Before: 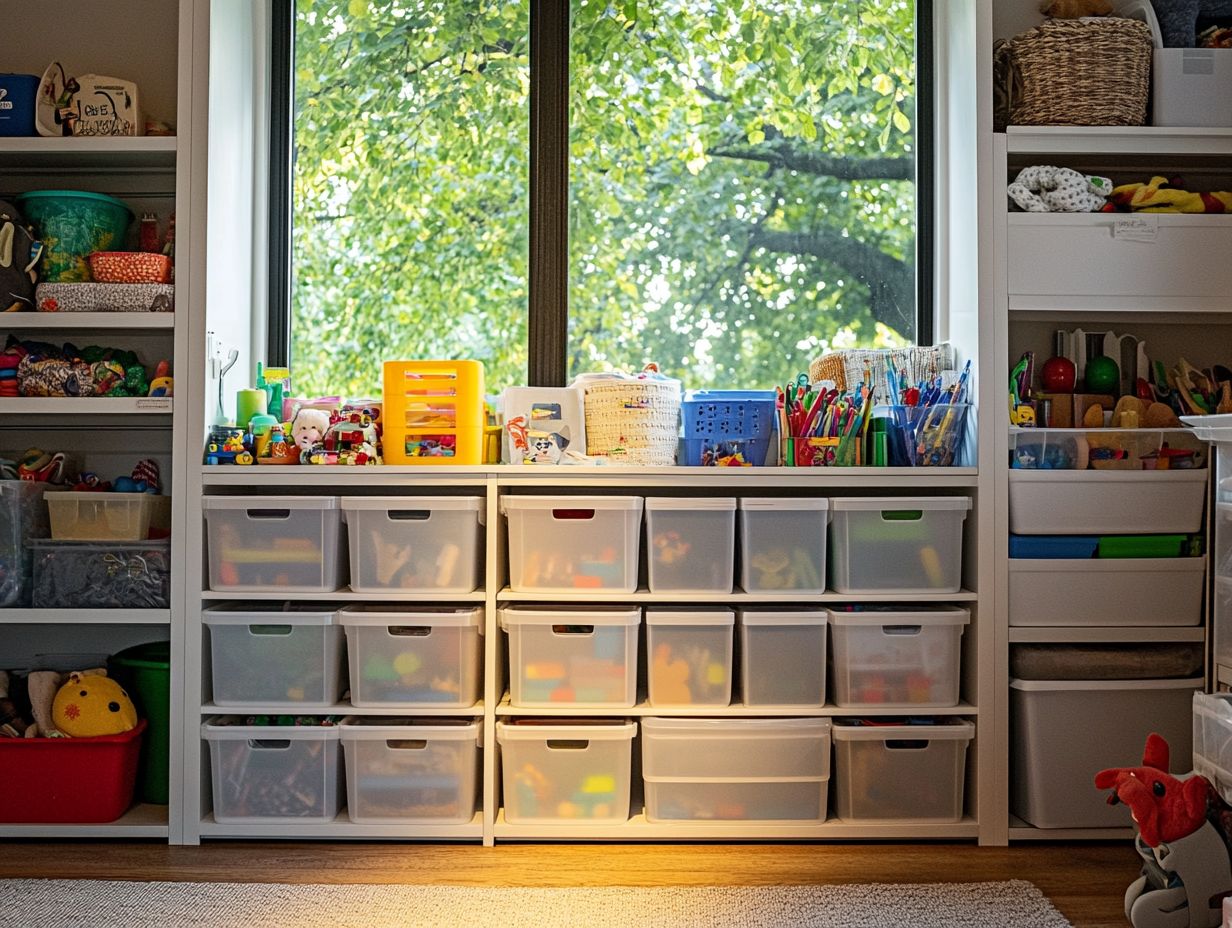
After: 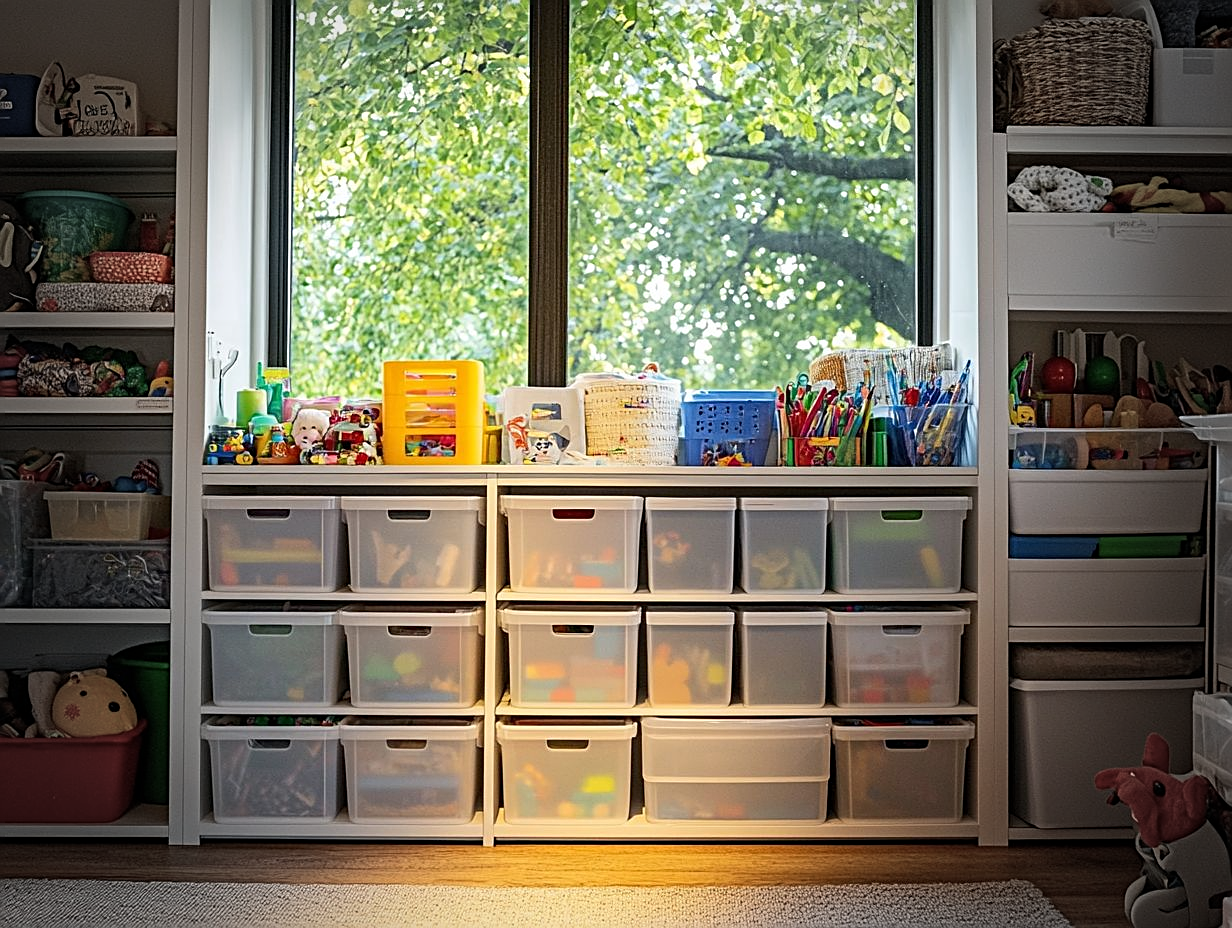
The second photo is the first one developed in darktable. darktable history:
sharpen: on, module defaults
vignetting: fall-off start 64.5%, width/height ratio 0.889, dithering 16-bit output
